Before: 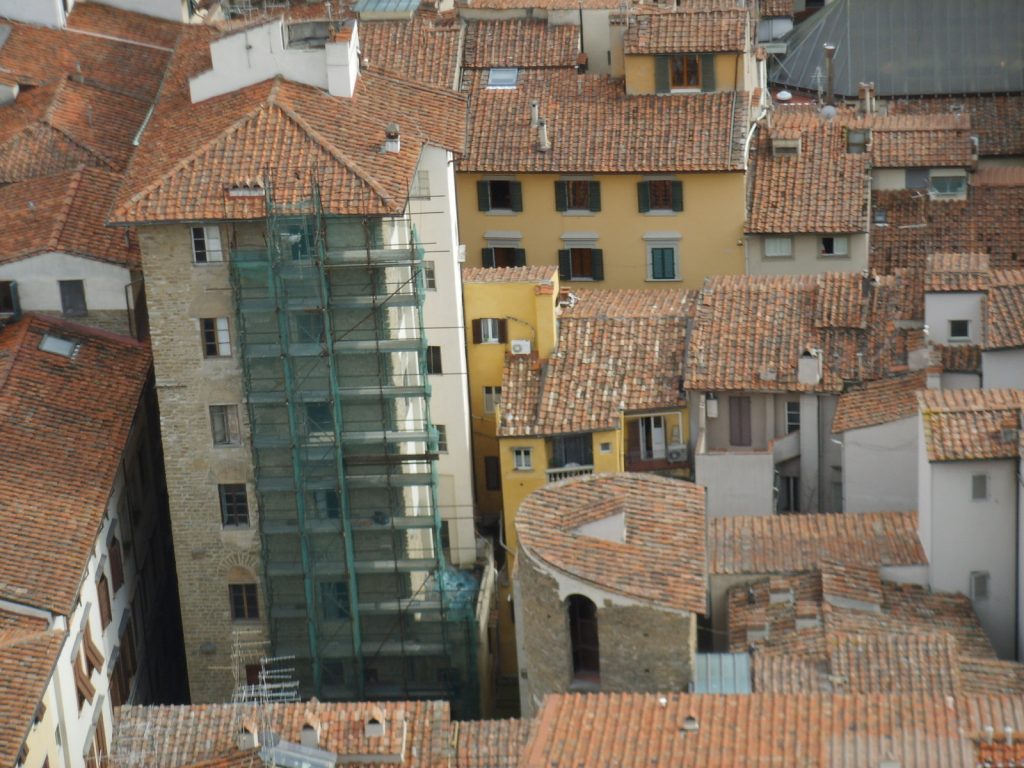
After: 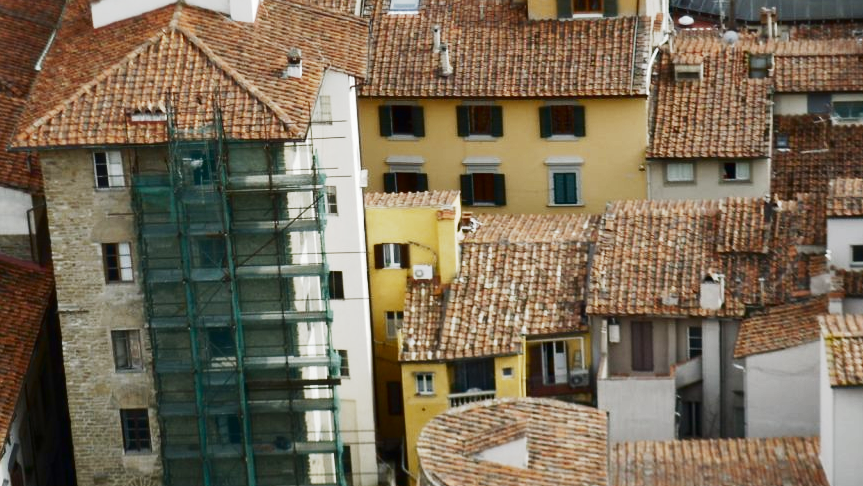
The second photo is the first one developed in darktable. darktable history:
base curve: curves: ch0 [(0, 0) (0.088, 0.125) (0.176, 0.251) (0.354, 0.501) (0.613, 0.749) (1, 0.877)], preserve colors none
contrast brightness saturation: brightness -0.522
exposure: exposure 0.632 EV, compensate exposure bias true, compensate highlight preservation false
crop and rotate: left 9.656%, top 9.78%, right 6.054%, bottom 26.898%
